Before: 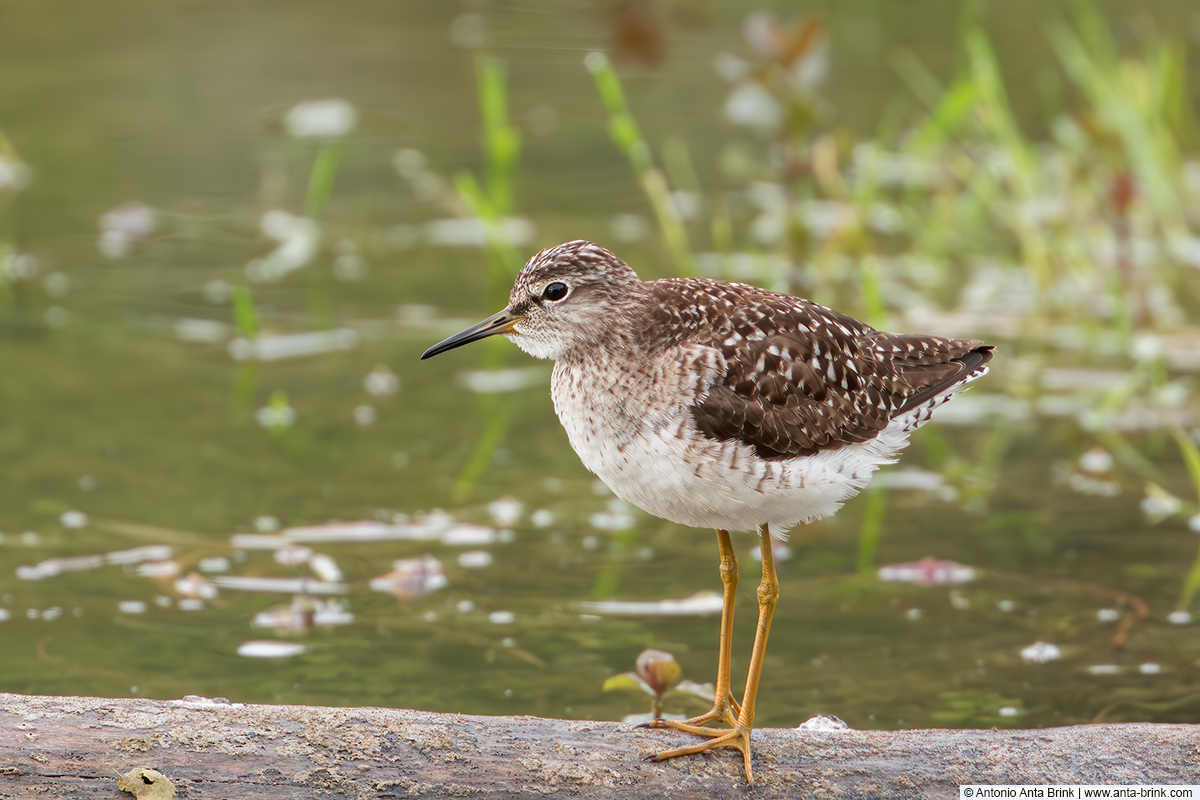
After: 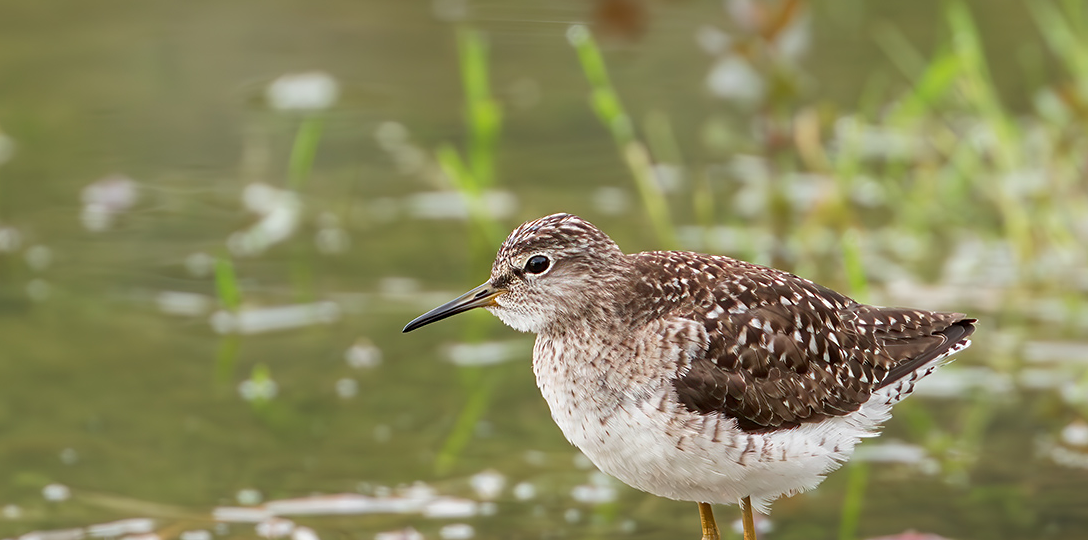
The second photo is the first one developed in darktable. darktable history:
sharpen: radius 1.864, amount 0.398, threshold 1.271
crop: left 1.509%, top 3.452%, right 7.696%, bottom 28.452%
